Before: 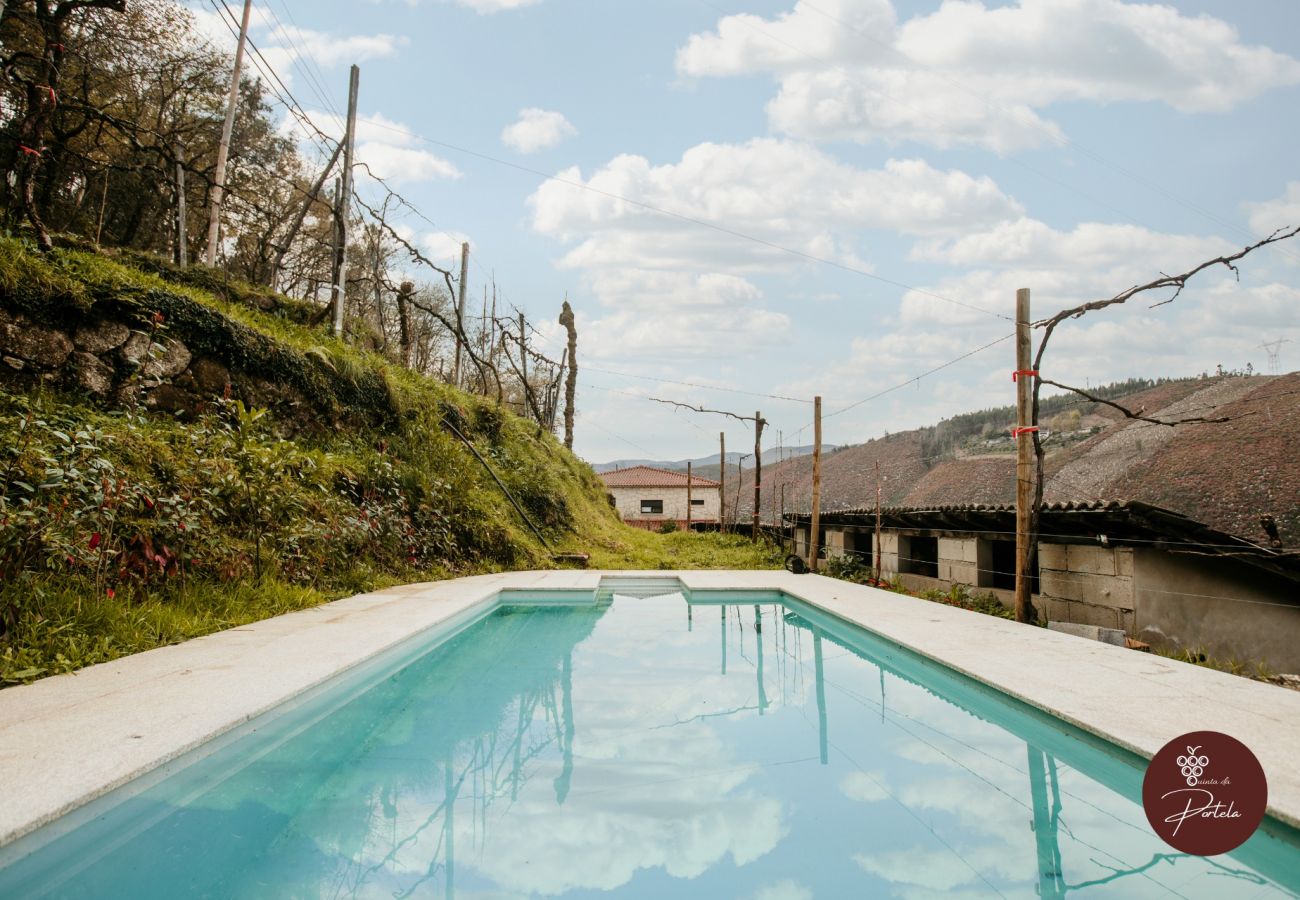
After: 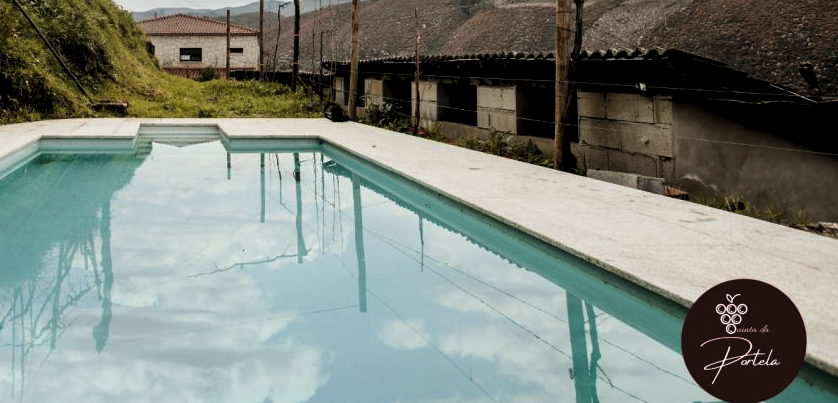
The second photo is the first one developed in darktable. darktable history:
crop and rotate: left 35.509%, top 50.238%, bottom 4.934%
levels: levels [0.101, 0.578, 0.953]
